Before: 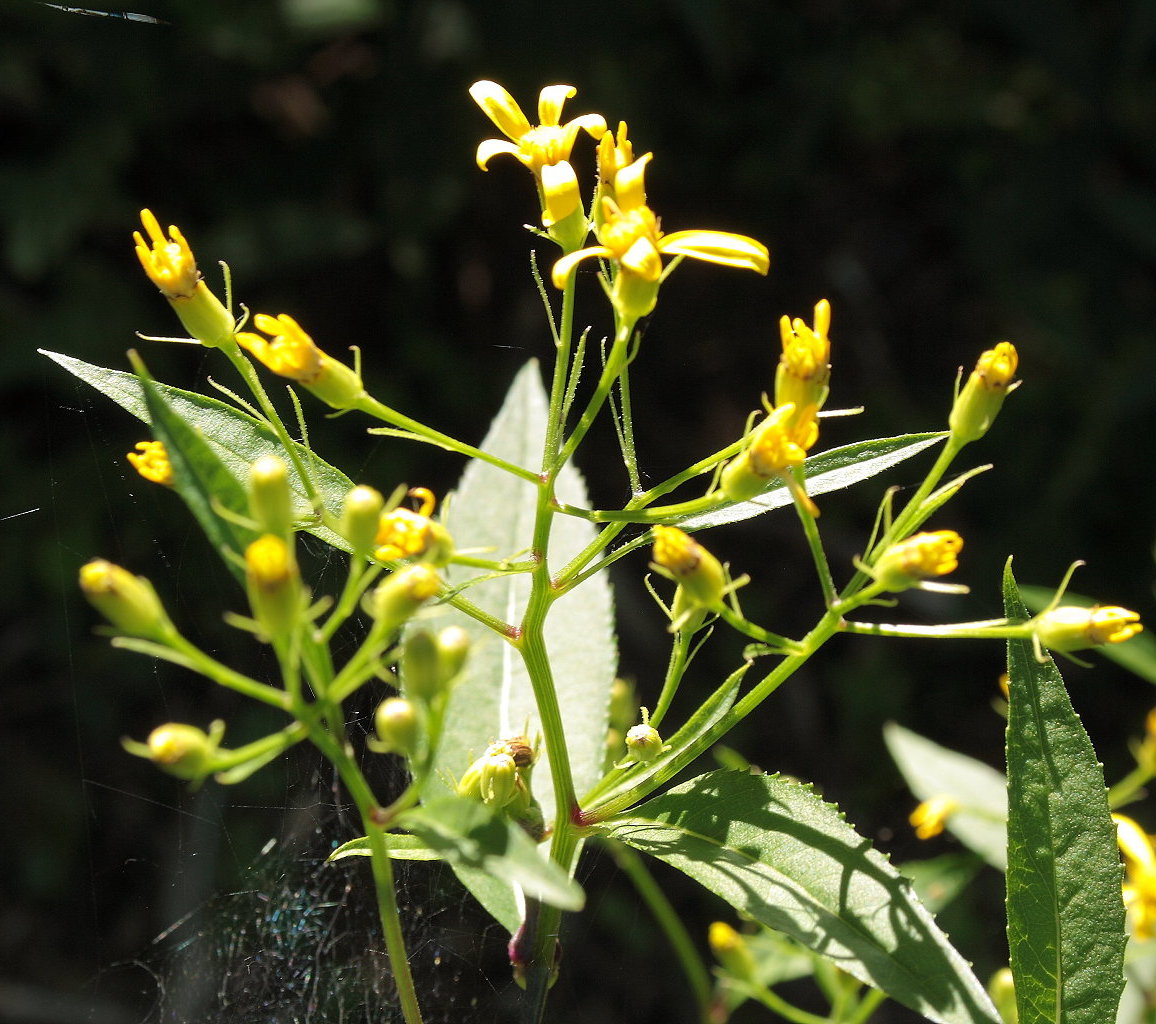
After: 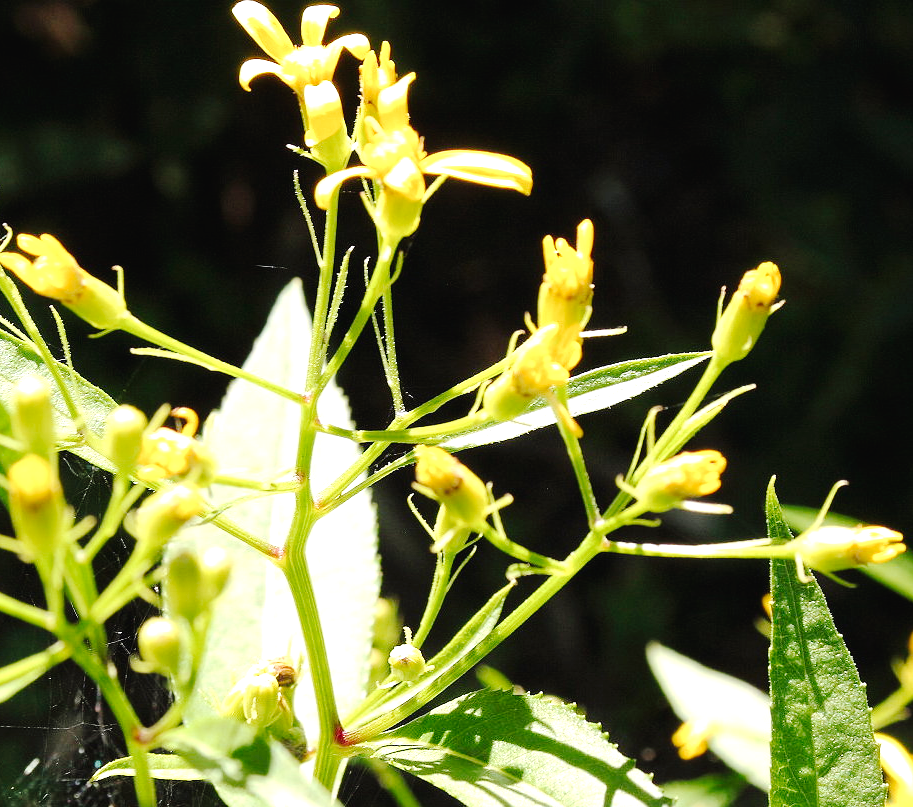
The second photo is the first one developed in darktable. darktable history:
crop and rotate: left 20.583%, top 7.834%, right 0.434%, bottom 13.324%
exposure: black level correction 0, exposure 0.691 EV, compensate highlight preservation false
tone curve: curves: ch0 [(0, 0) (0.003, 0.019) (0.011, 0.021) (0.025, 0.023) (0.044, 0.026) (0.069, 0.037) (0.1, 0.059) (0.136, 0.088) (0.177, 0.138) (0.224, 0.199) (0.277, 0.279) (0.335, 0.376) (0.399, 0.481) (0.468, 0.581) (0.543, 0.658) (0.623, 0.735) (0.709, 0.8) (0.801, 0.861) (0.898, 0.928) (1, 1)], preserve colors none
